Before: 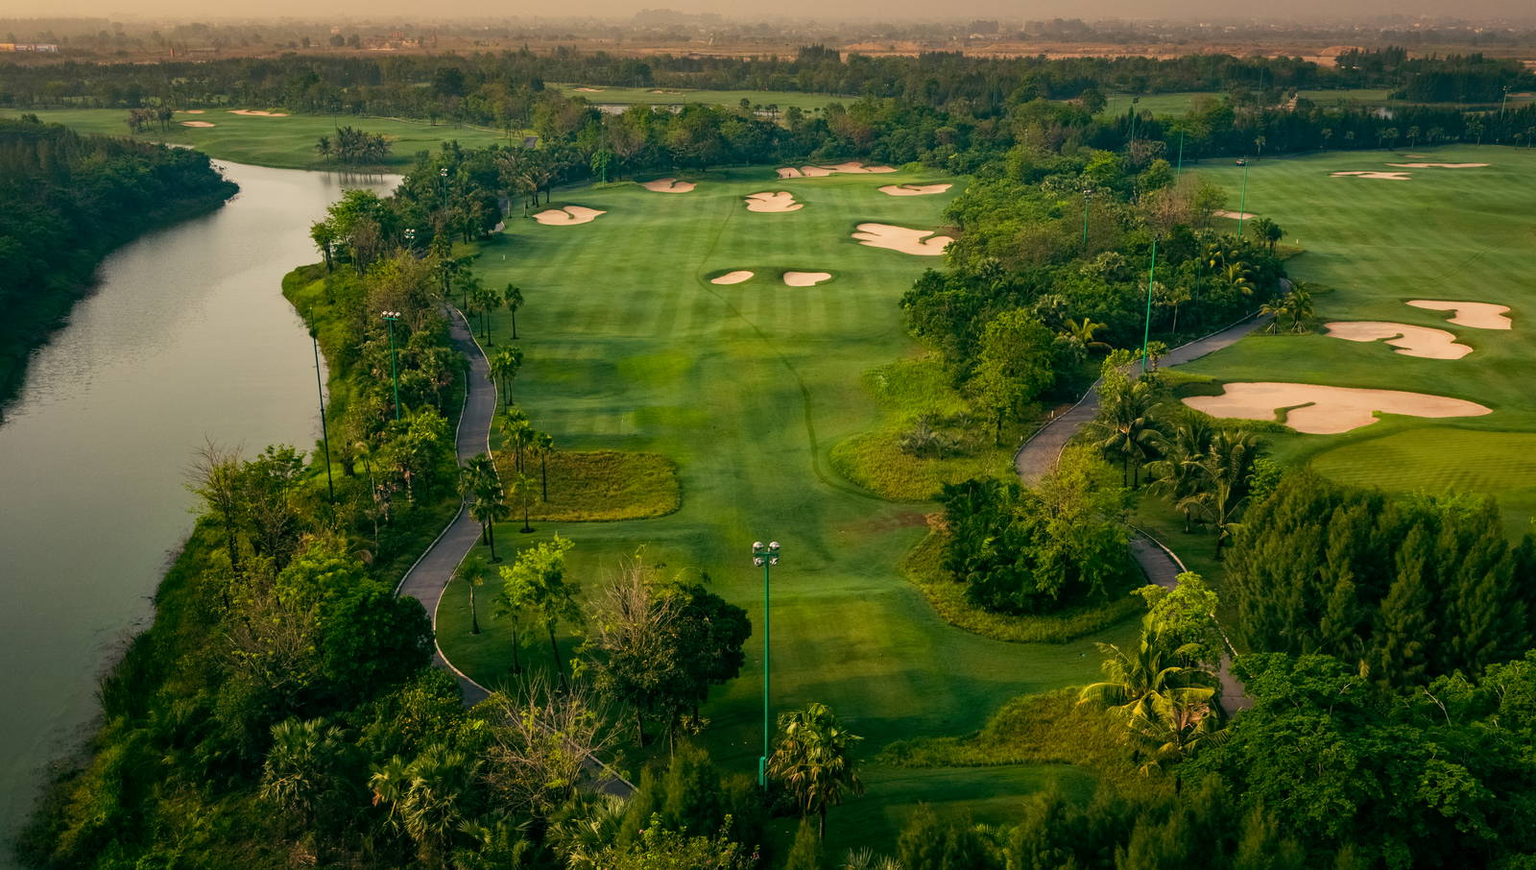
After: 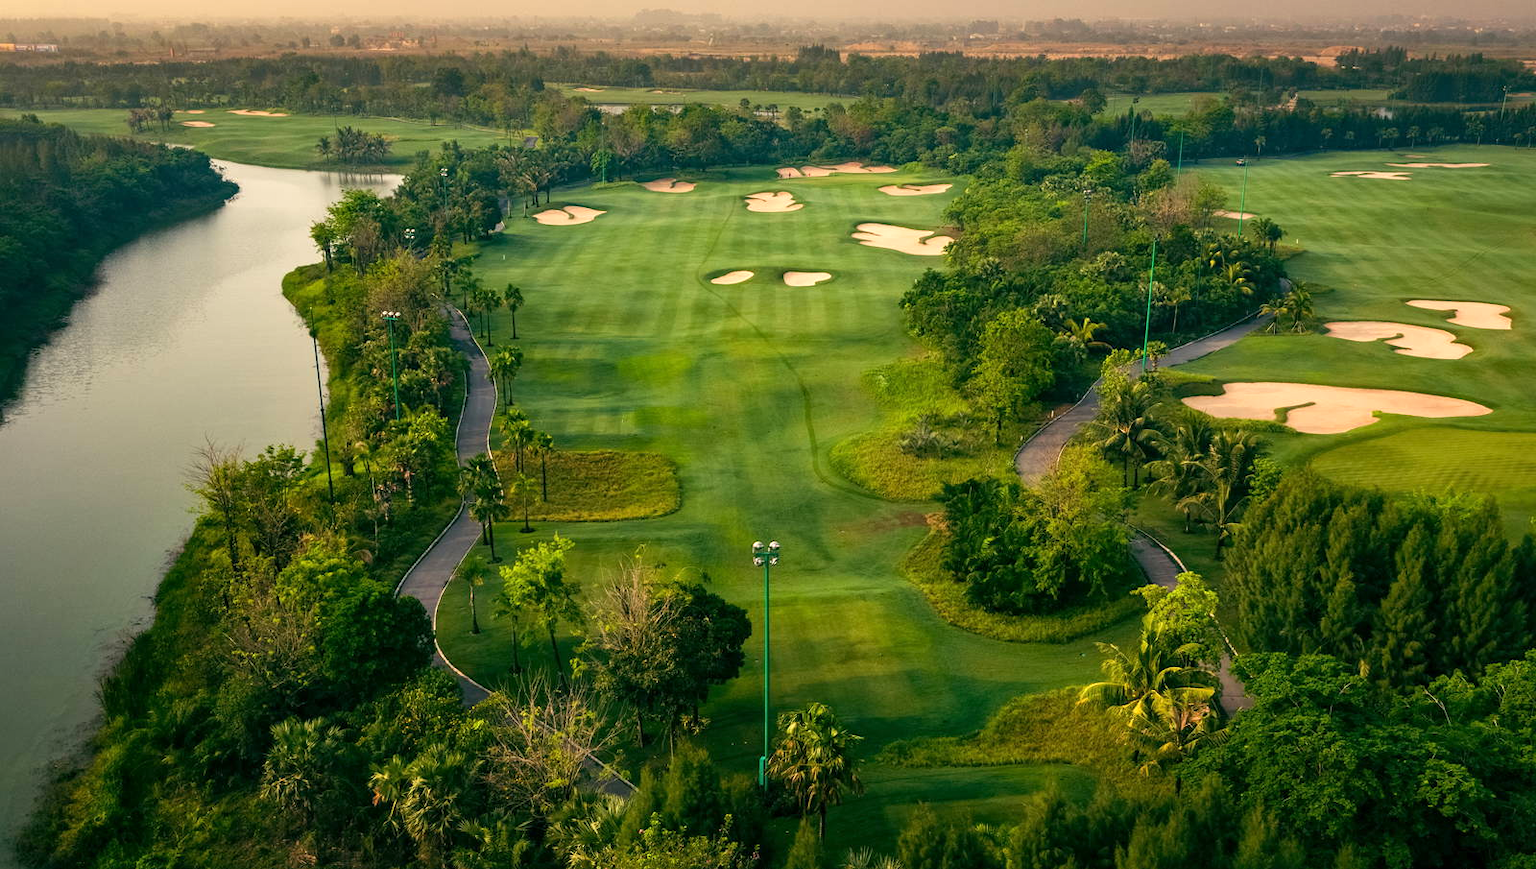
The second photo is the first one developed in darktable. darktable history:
local contrast: mode bilateral grid, contrast 19, coarseness 51, detail 103%, midtone range 0.2
exposure: exposure 0.495 EV, compensate highlight preservation false
